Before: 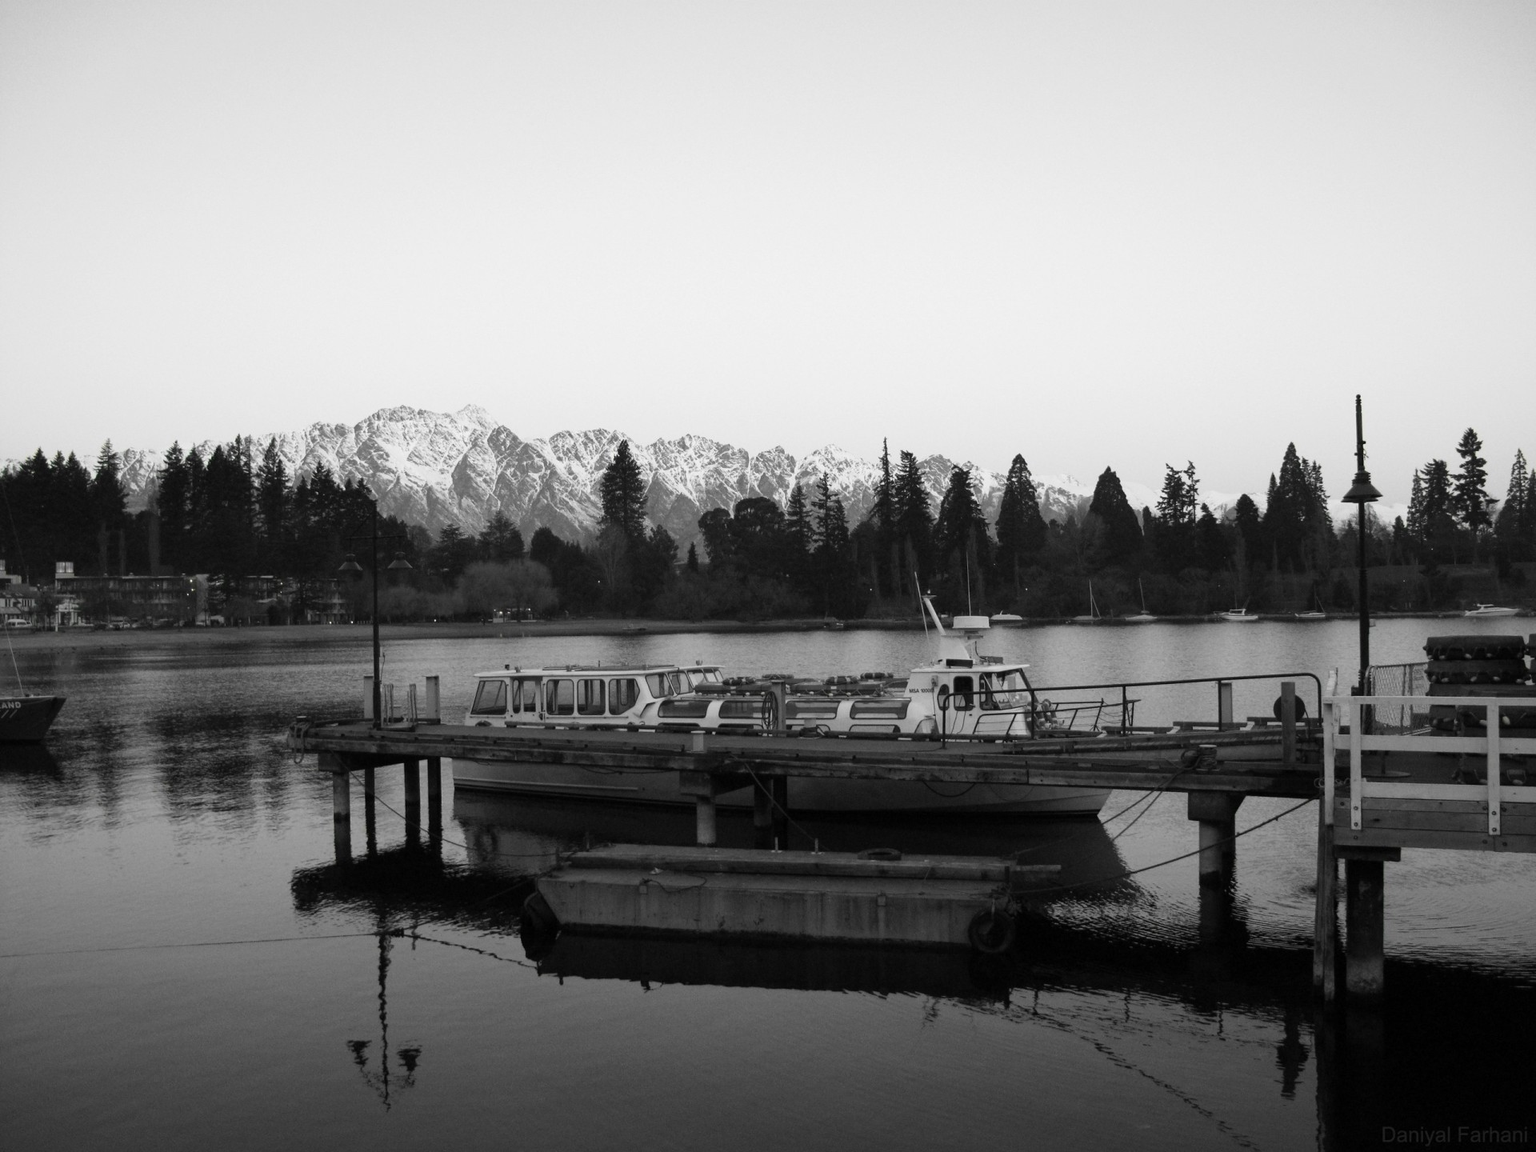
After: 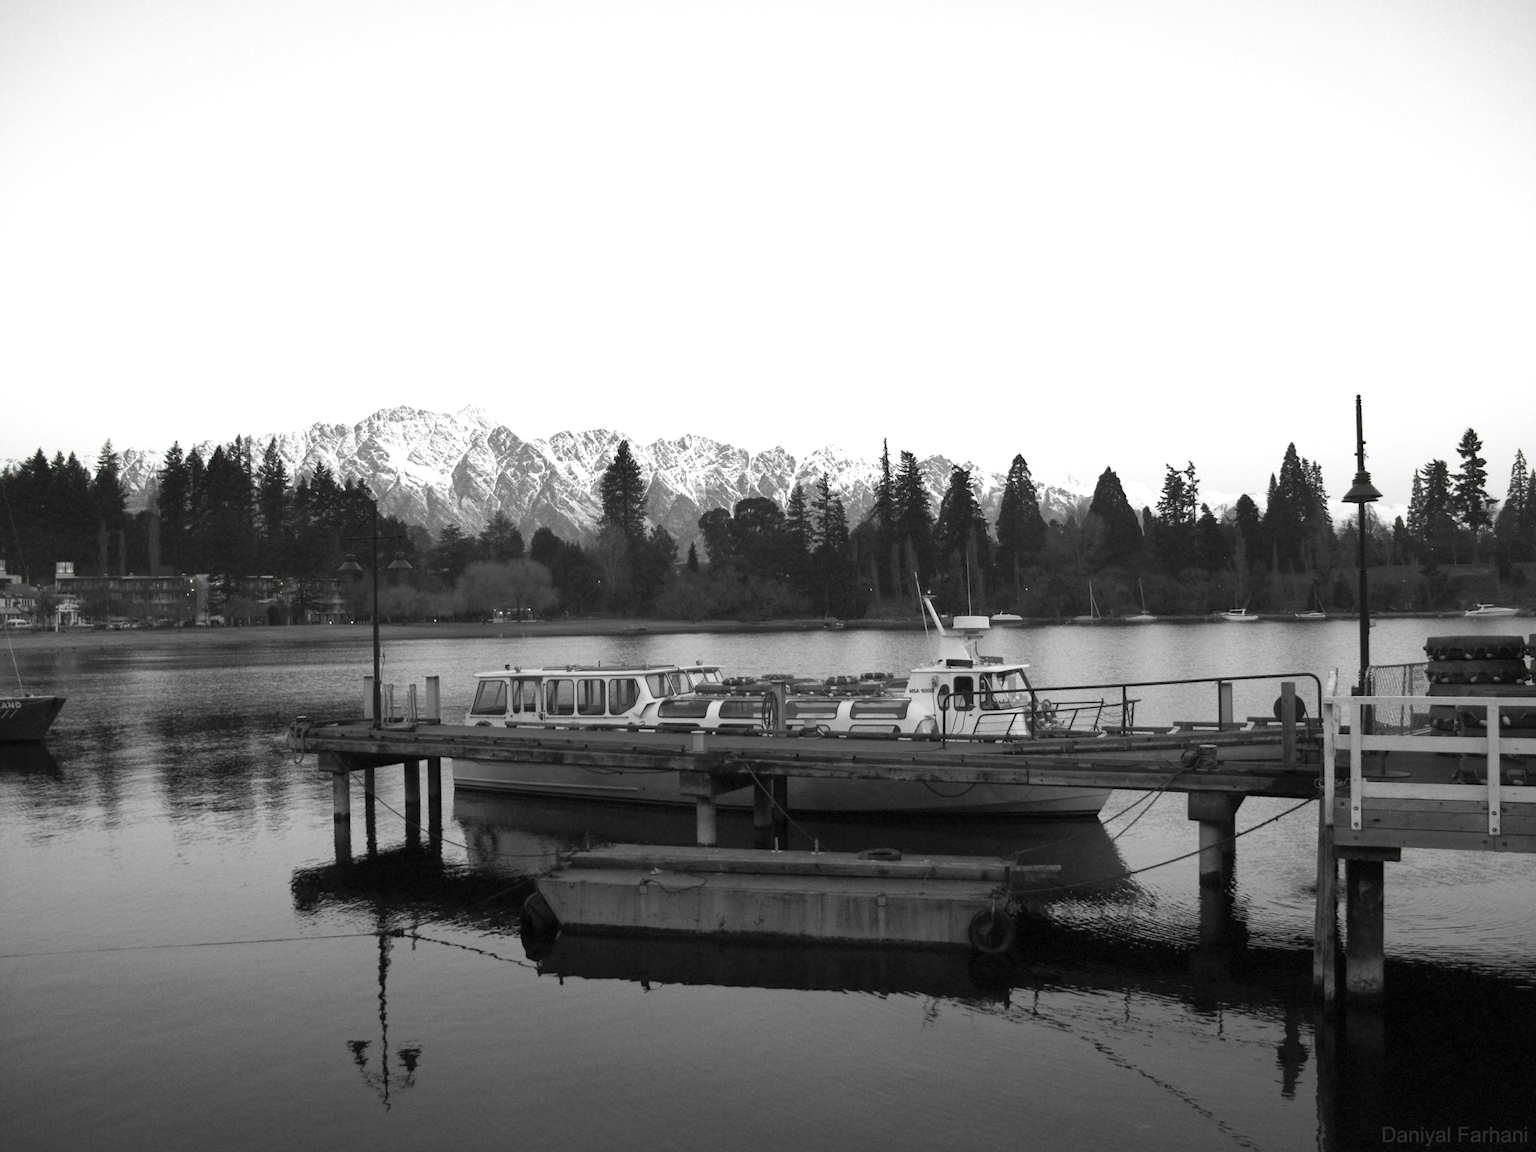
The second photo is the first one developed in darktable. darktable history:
tone equalizer: -8 EV -0.015 EV, -7 EV 0.041 EV, -6 EV -0.006 EV, -5 EV 0.008 EV, -4 EV -0.039 EV, -3 EV -0.236 EV, -2 EV -0.676 EV, -1 EV -0.97 EV, +0 EV -0.966 EV, smoothing diameter 24.98%, edges refinement/feathering 9.27, preserve details guided filter
exposure: black level correction 0, exposure 1.389 EV, compensate highlight preservation false
